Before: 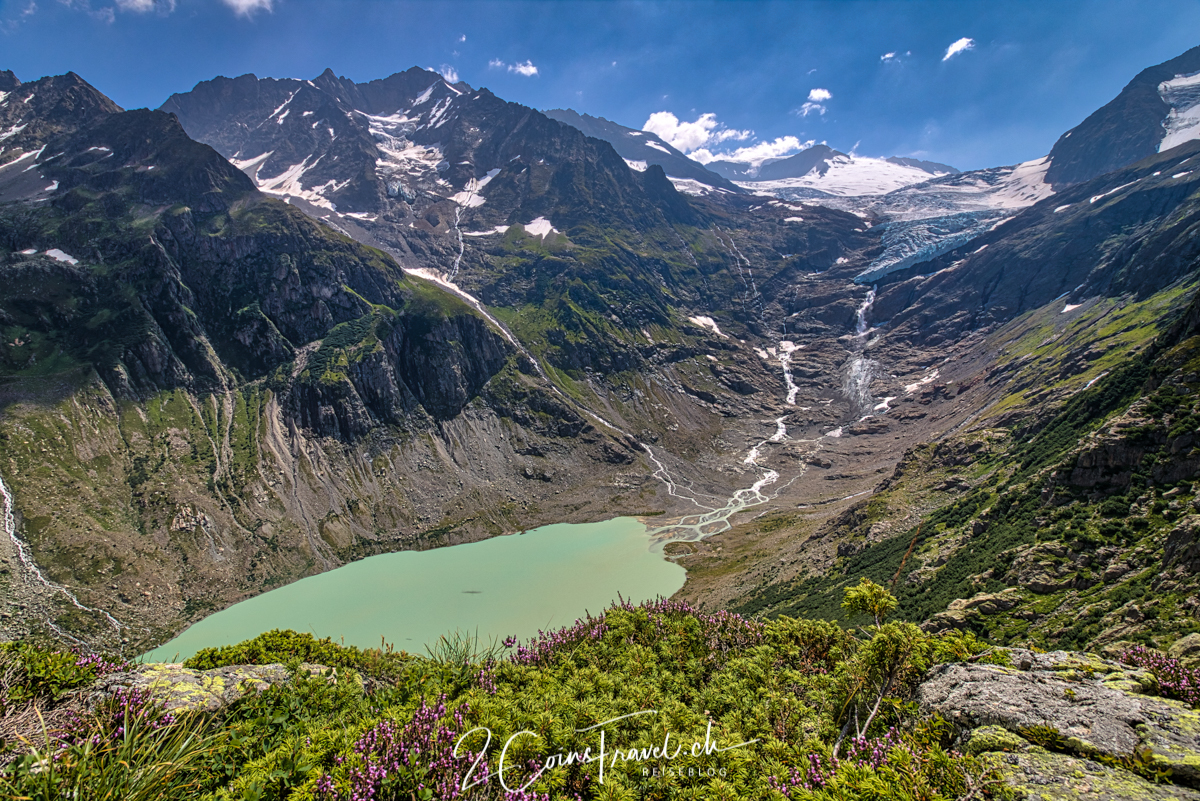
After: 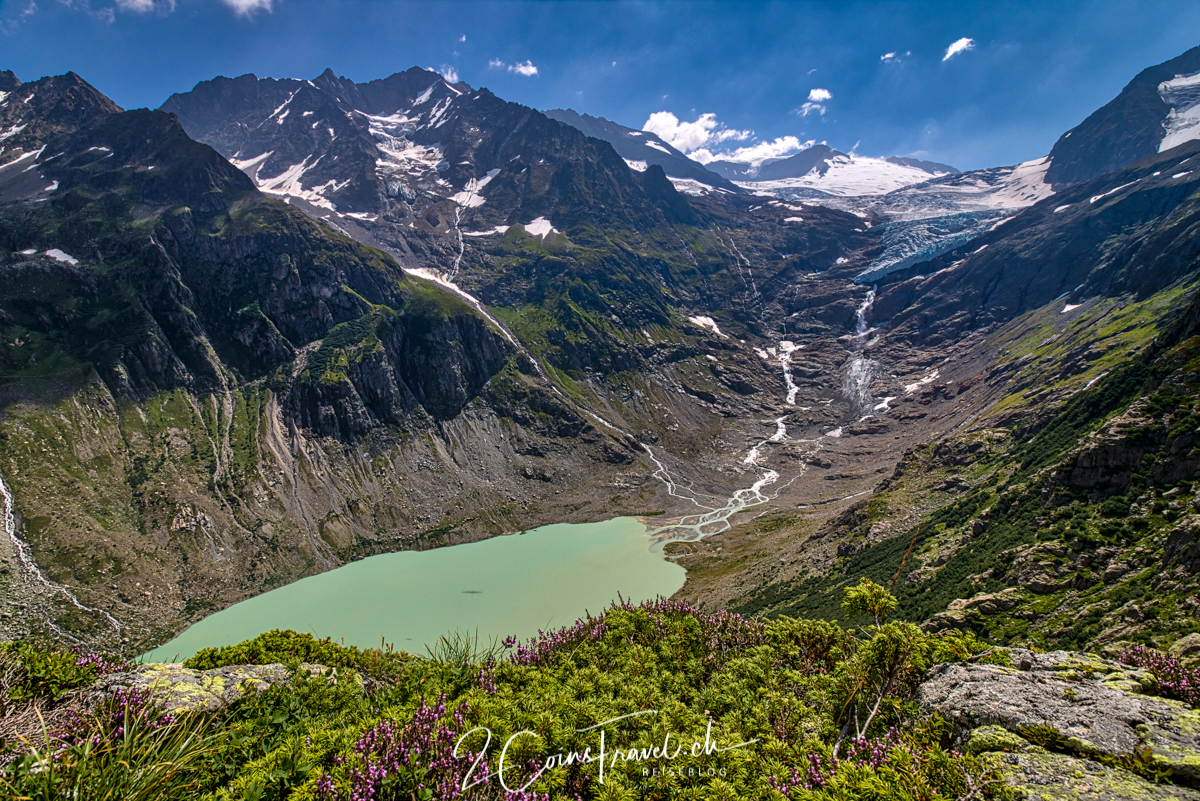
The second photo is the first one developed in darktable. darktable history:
contrast brightness saturation: brightness -0.09
base curve: curves: ch0 [(0, 0) (0.472, 0.508) (1, 1)], exposure shift 0.01, preserve colors none
